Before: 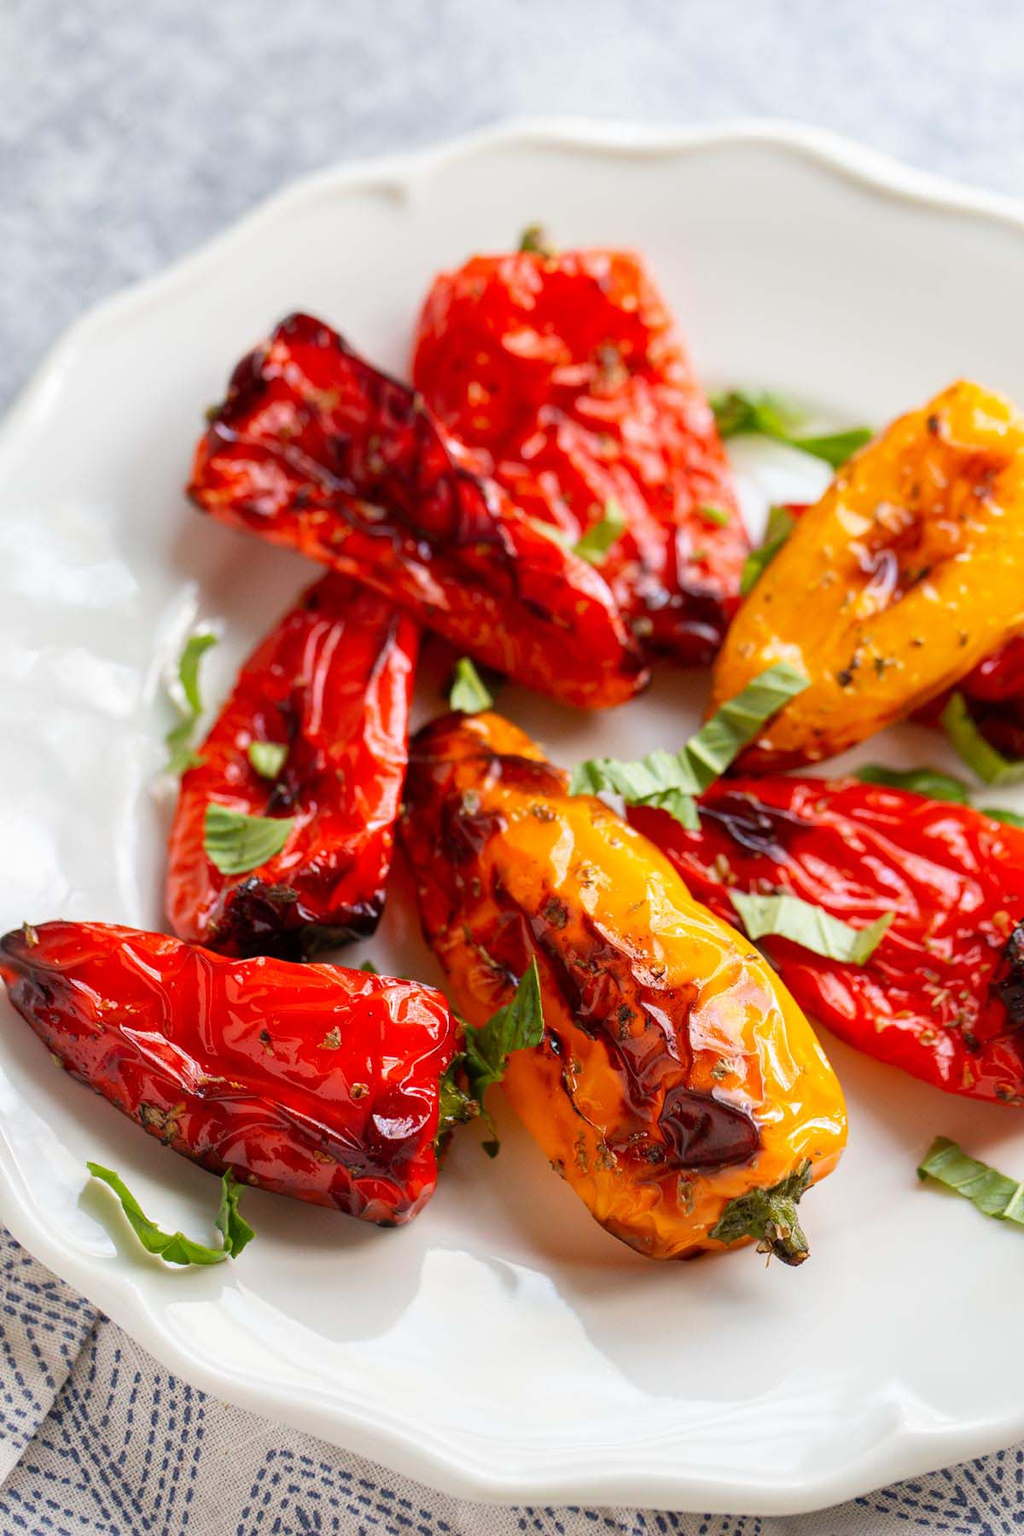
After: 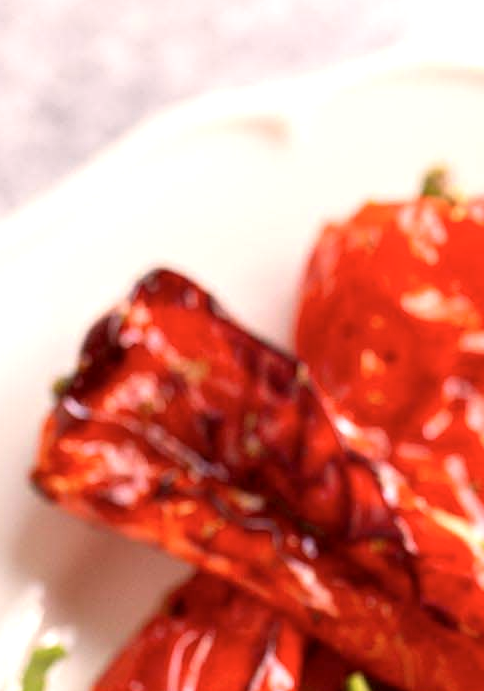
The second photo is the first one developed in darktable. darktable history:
exposure: exposure 0.495 EV, compensate highlight preservation false
color correction: highlights a* 10.2, highlights b* 9.66, shadows a* 8.85, shadows b* 8.07, saturation 0.791
crop: left 15.67%, top 5.451%, right 43.938%, bottom 56.119%
